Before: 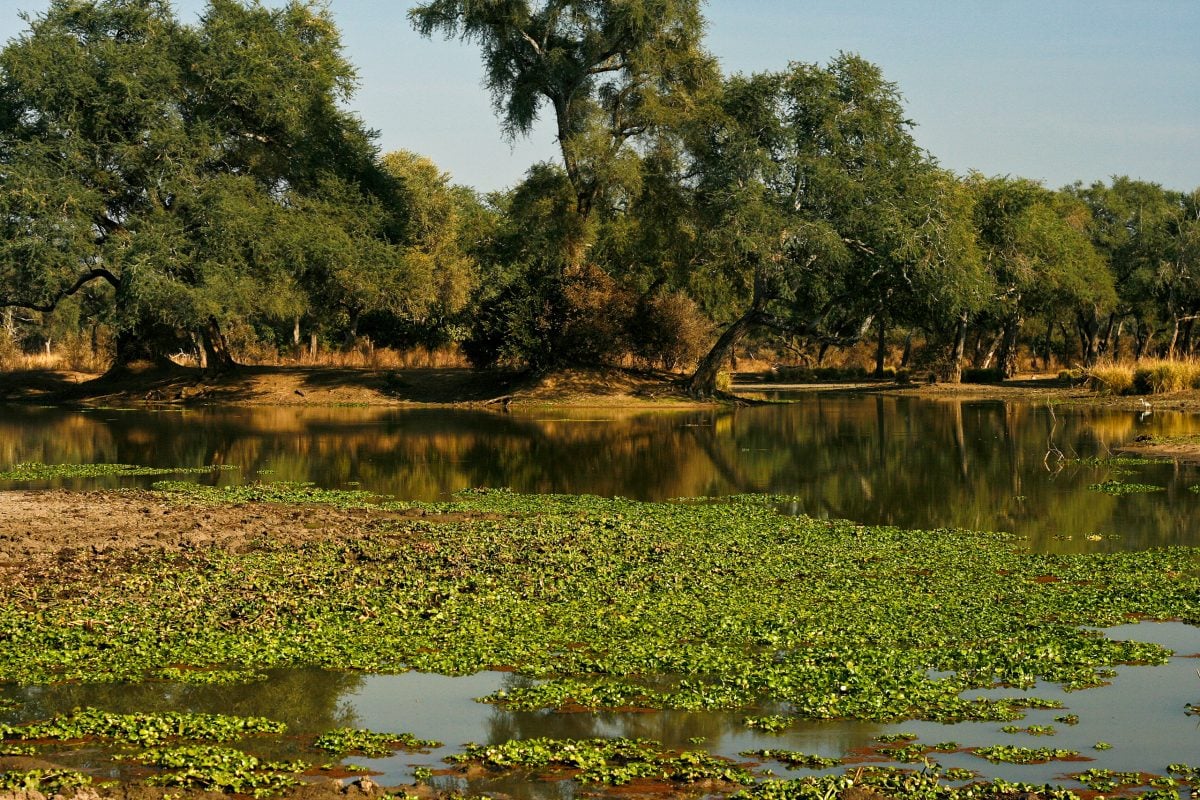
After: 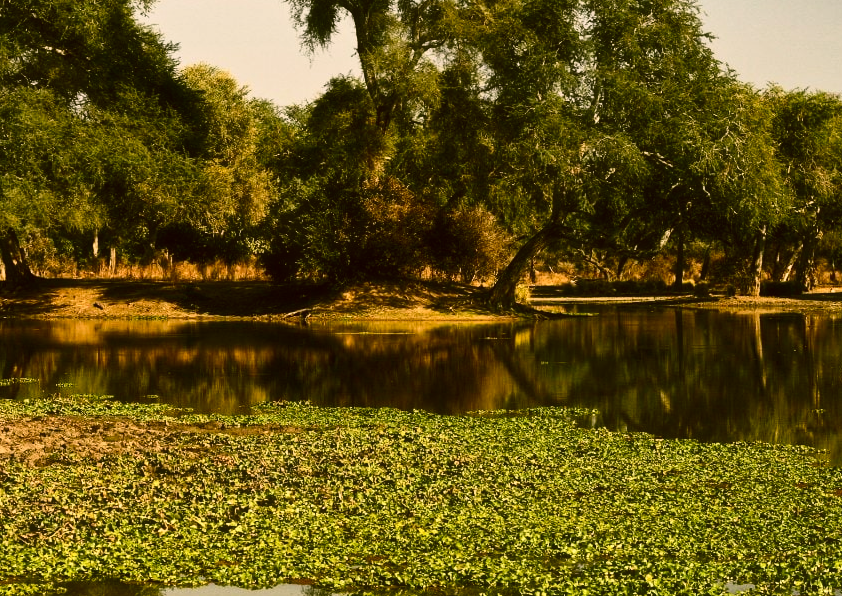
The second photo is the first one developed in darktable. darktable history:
crop and rotate: left 16.772%, top 10.95%, right 13.017%, bottom 14.453%
color correction: highlights a* 8.81, highlights b* 15.29, shadows a* -0.492, shadows b* 25.76
shadows and highlights: shadows 30.66, highlights -62.53, soften with gaussian
haze removal: strength -0.107, compatibility mode true, adaptive false
exposure: compensate highlight preservation false
contrast brightness saturation: contrast 0.281
